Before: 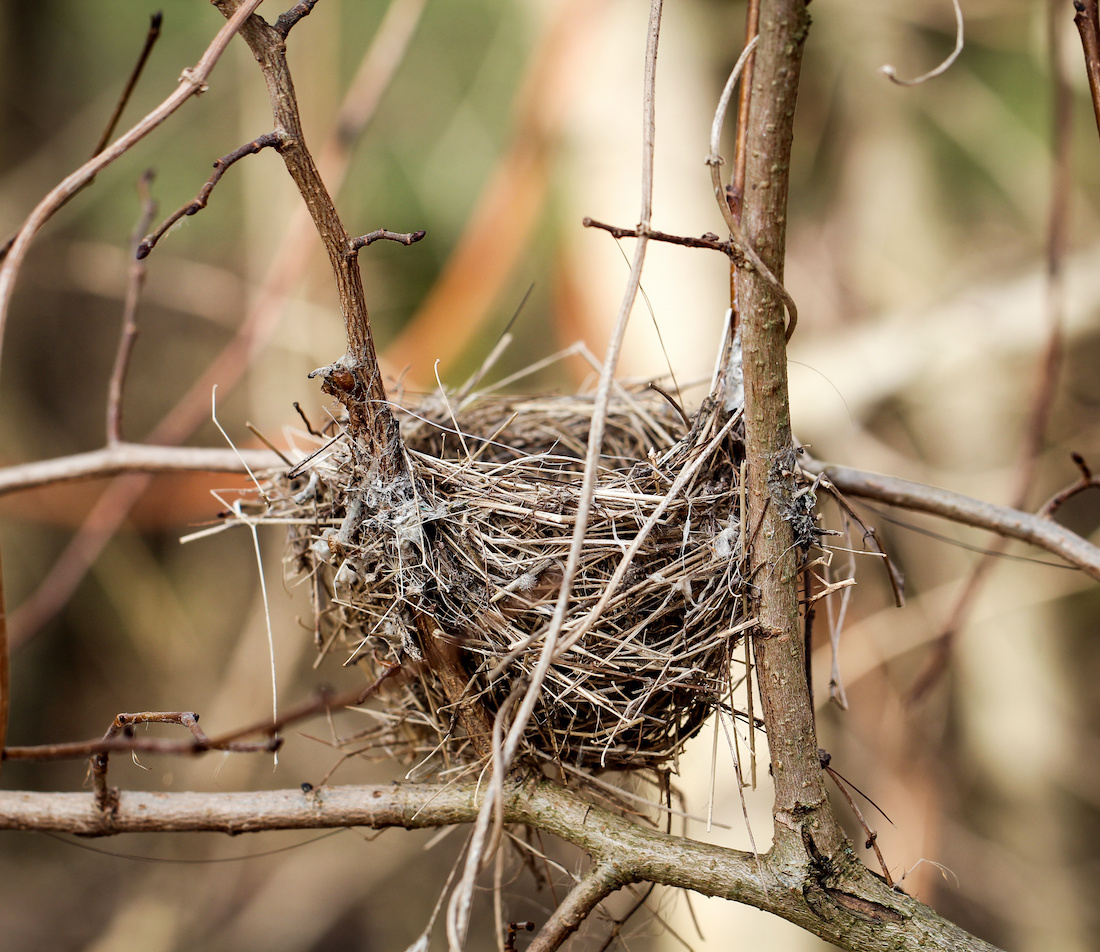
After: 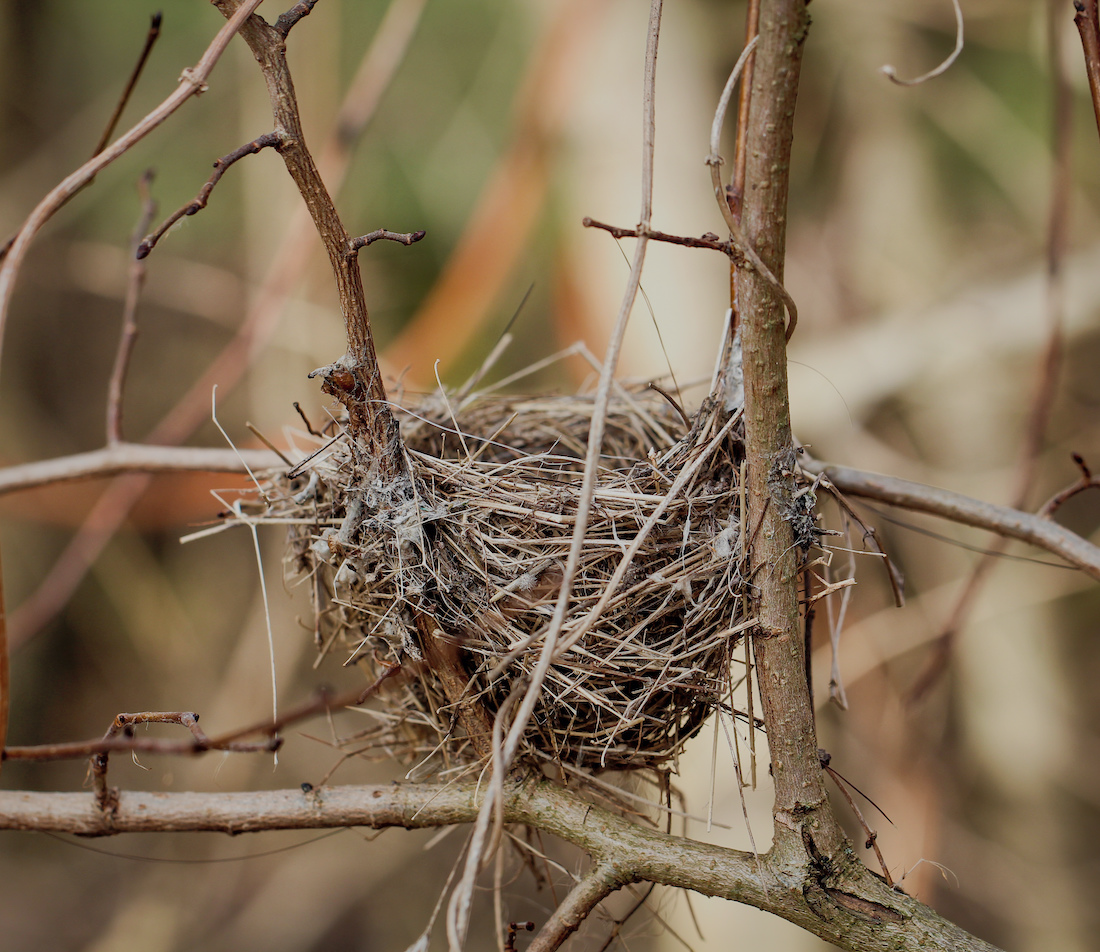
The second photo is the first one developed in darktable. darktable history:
exposure: exposure -0.491 EV, compensate highlight preservation false
shadows and highlights: shadows 58.55, highlights -59.99, shadows color adjustment 97.67%
